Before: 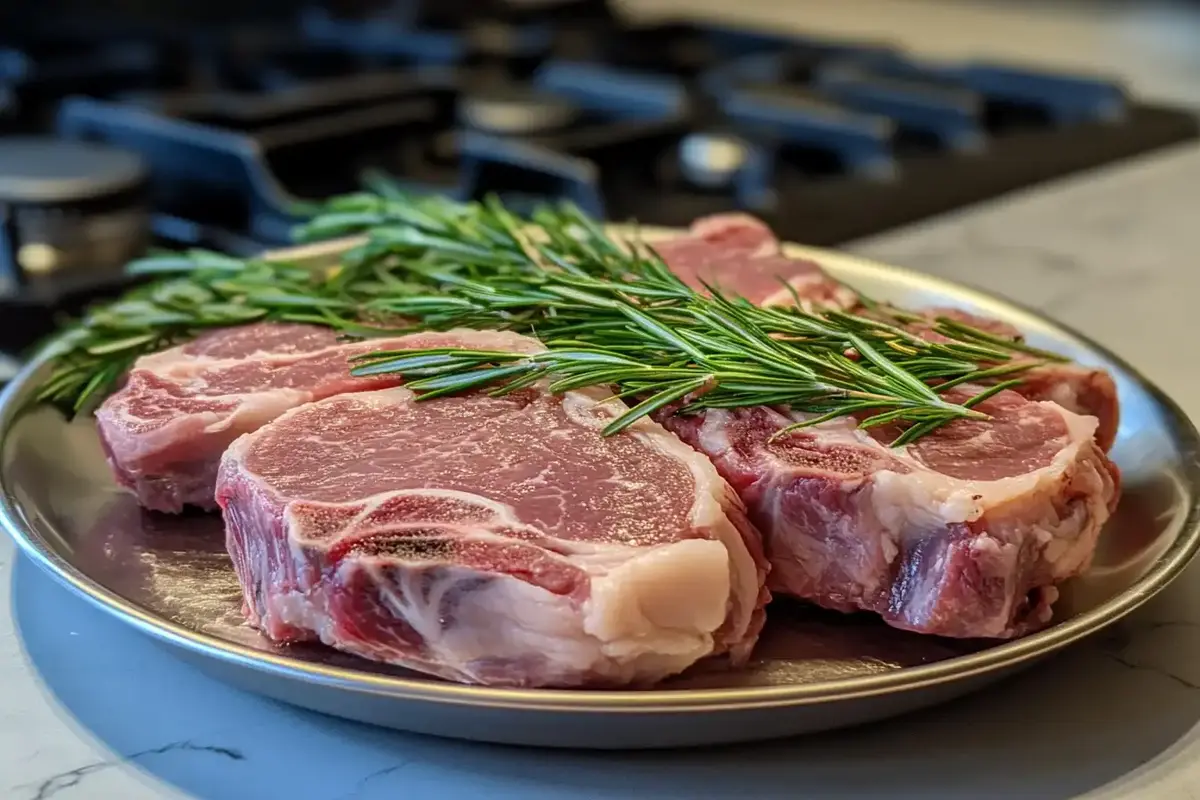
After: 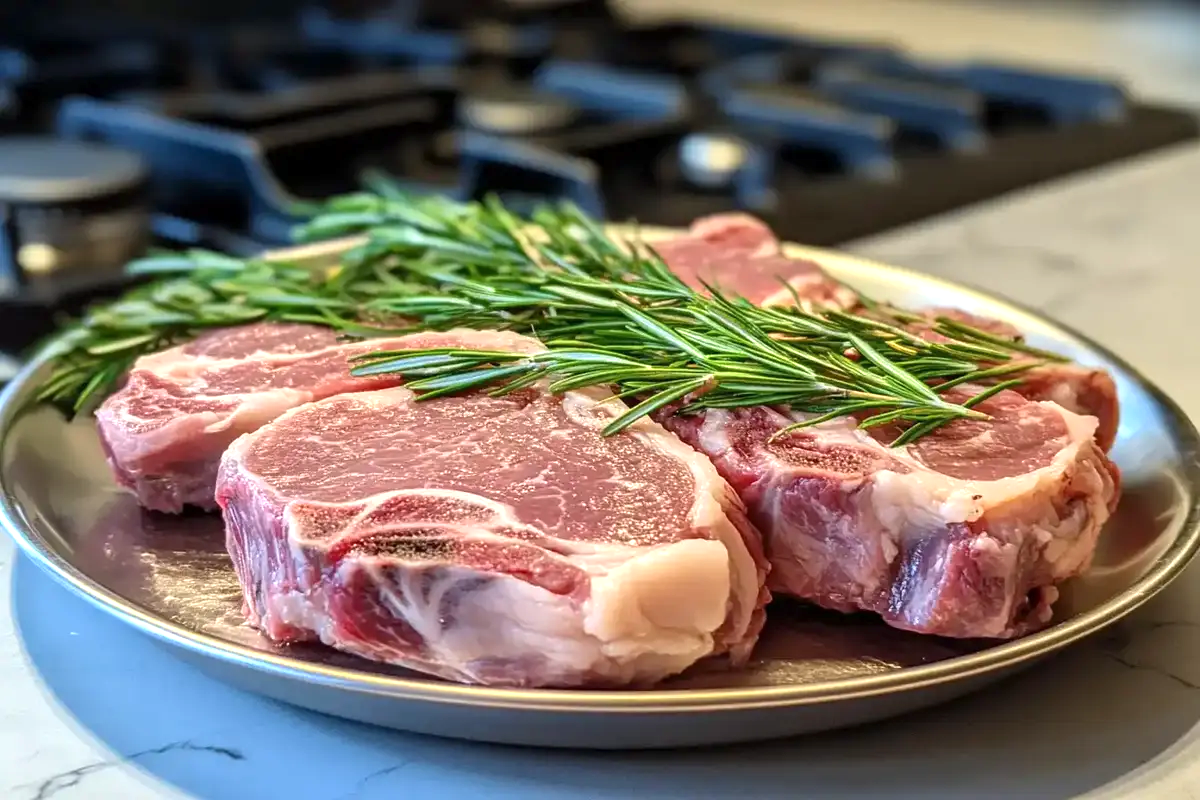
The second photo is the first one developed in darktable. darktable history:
white balance: emerald 1
exposure: exposure 0.636 EV, compensate highlight preservation false
